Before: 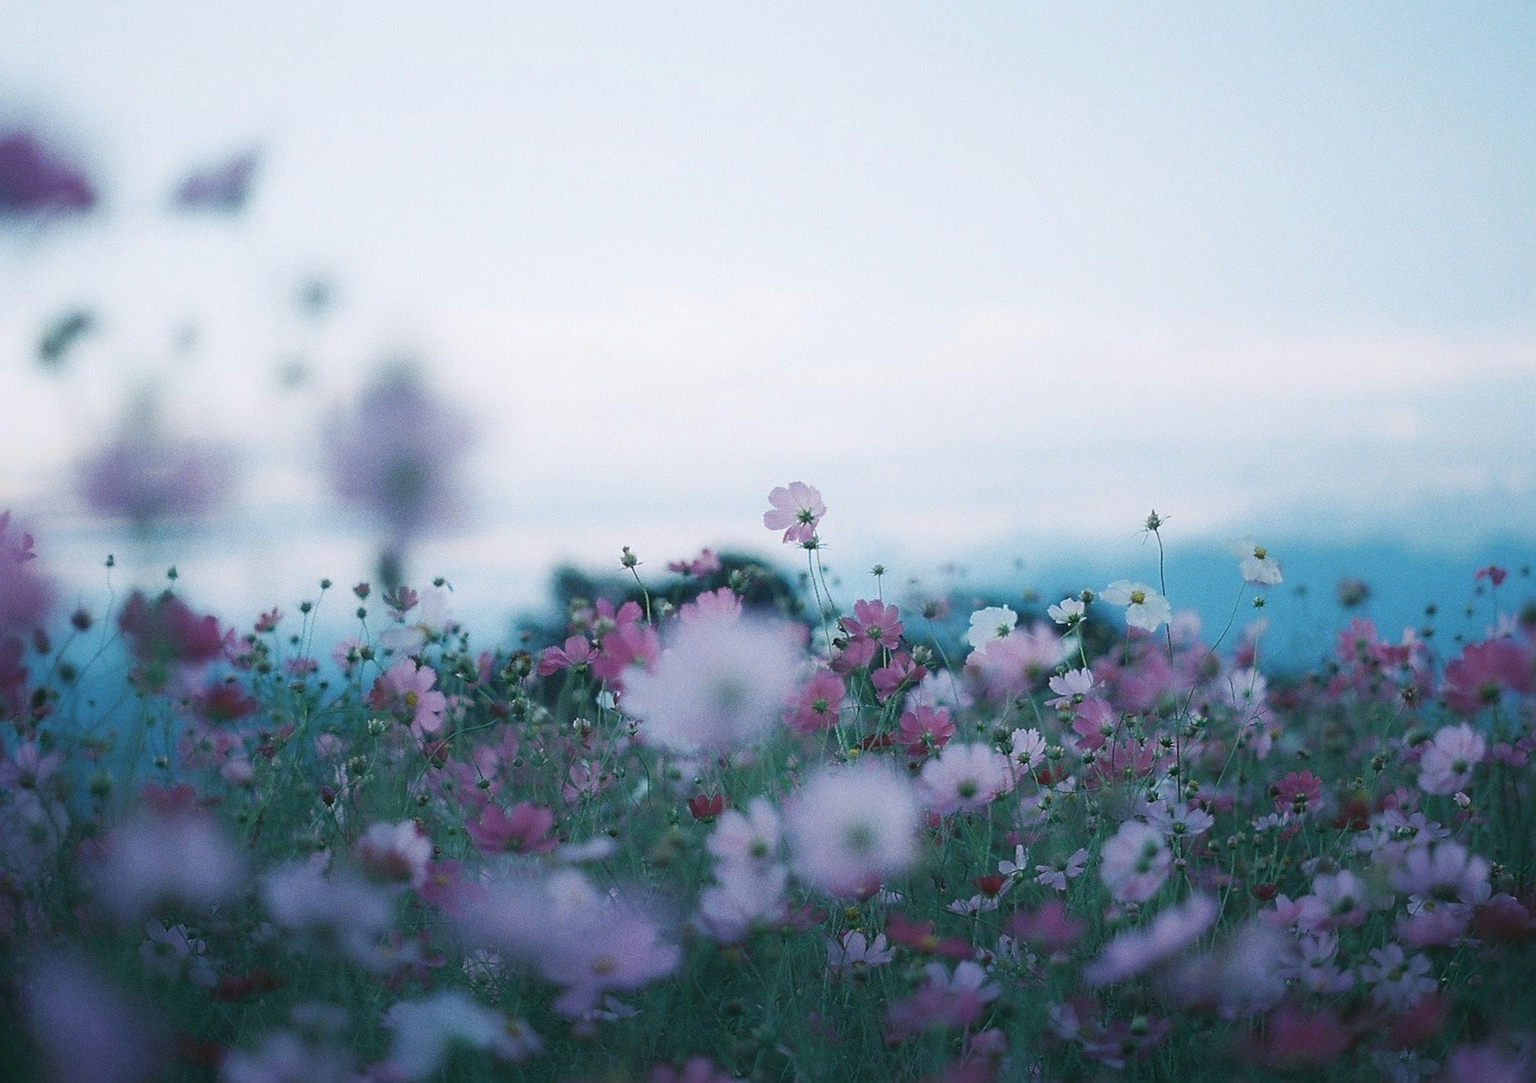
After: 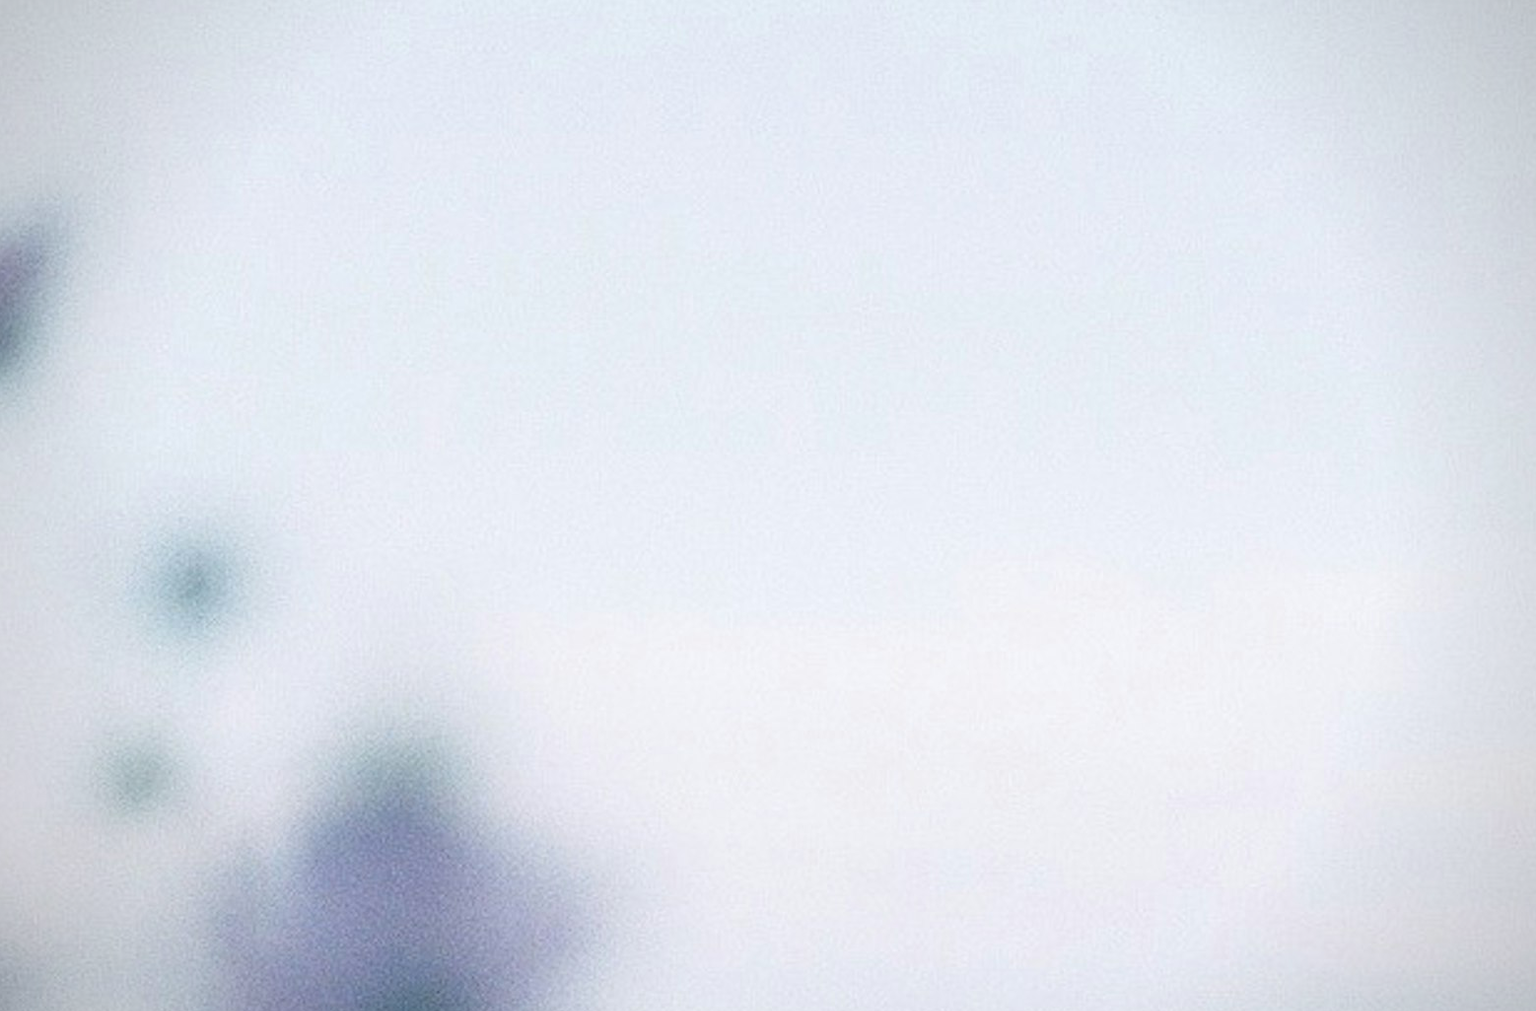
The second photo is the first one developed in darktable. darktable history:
crop: left 15.452%, top 5.459%, right 43.956%, bottom 56.62%
vignetting: fall-off radius 60.92%
